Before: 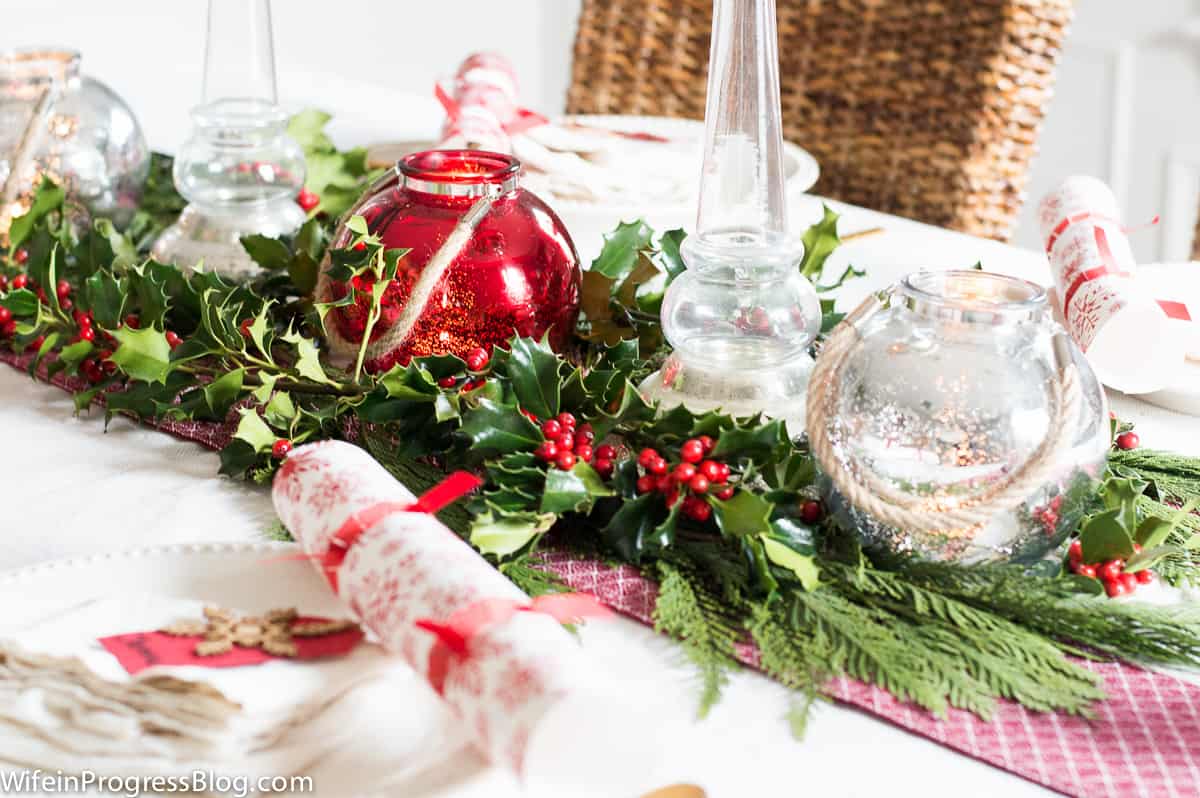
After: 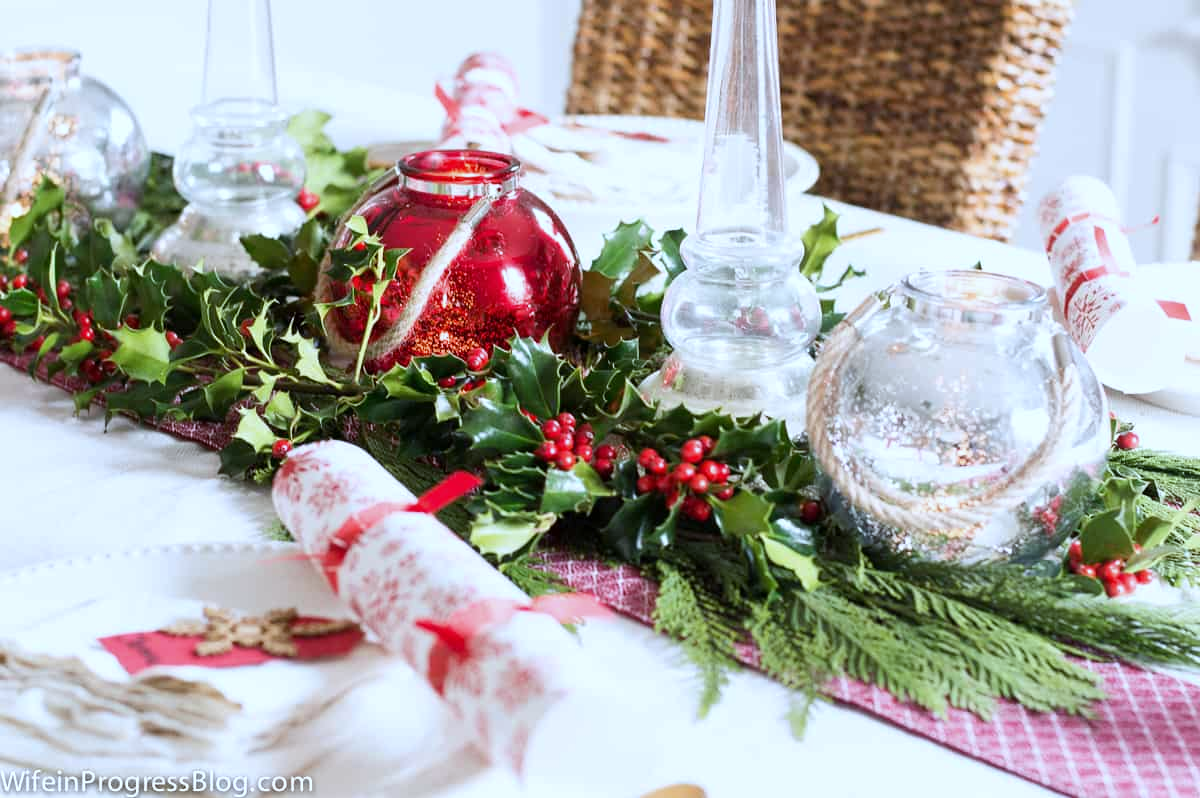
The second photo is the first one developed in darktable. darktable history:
white balance: red 0.931, blue 1.11
